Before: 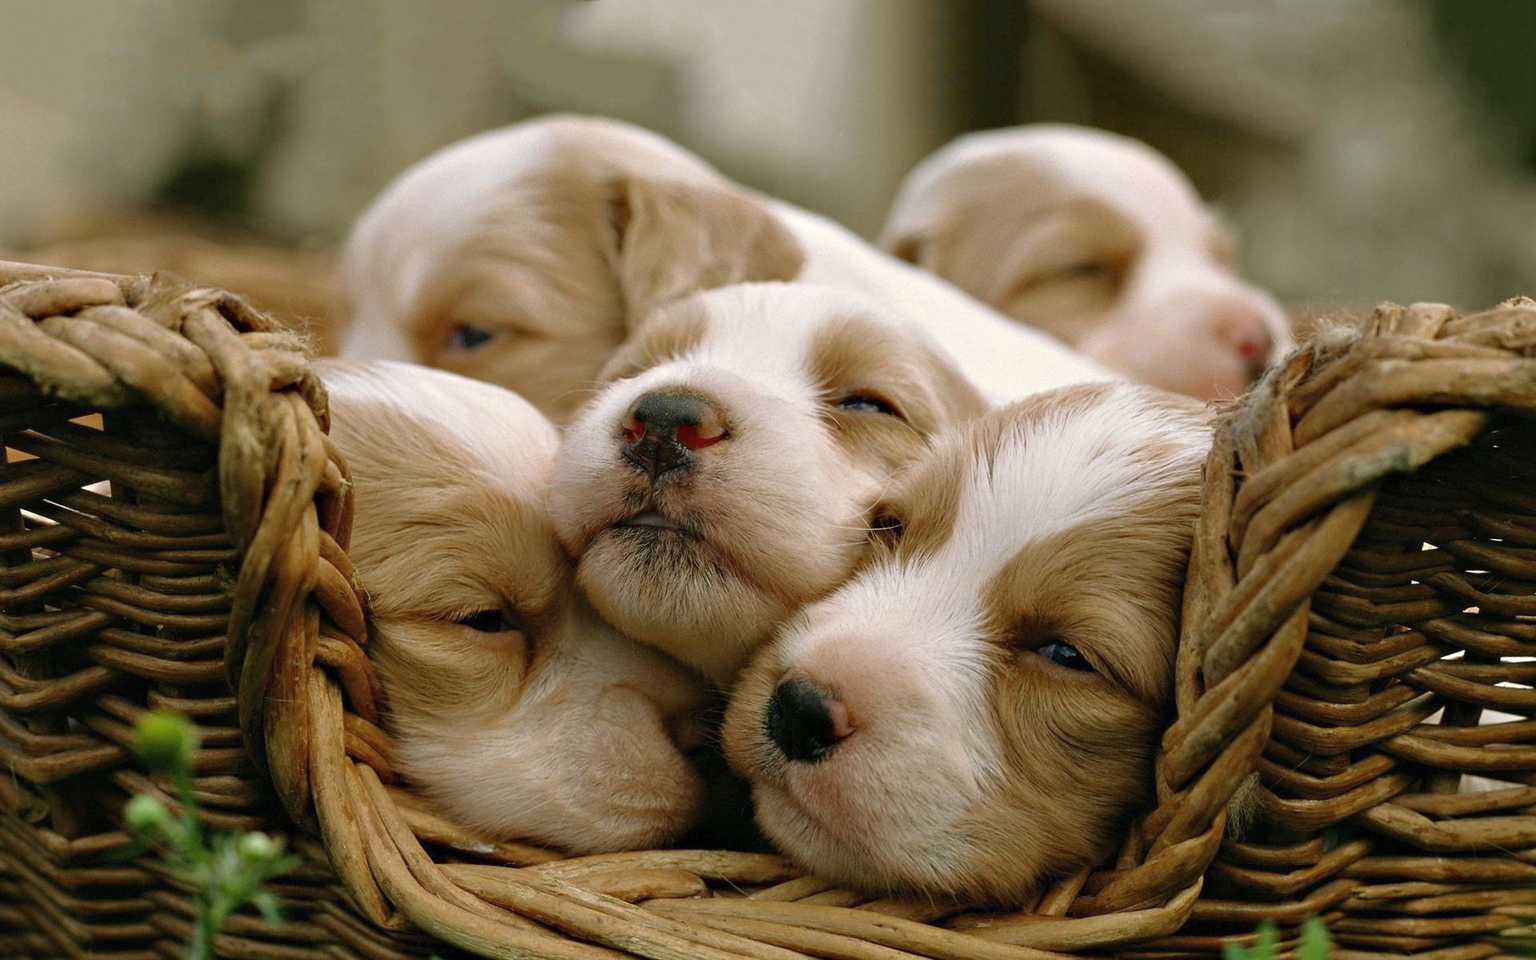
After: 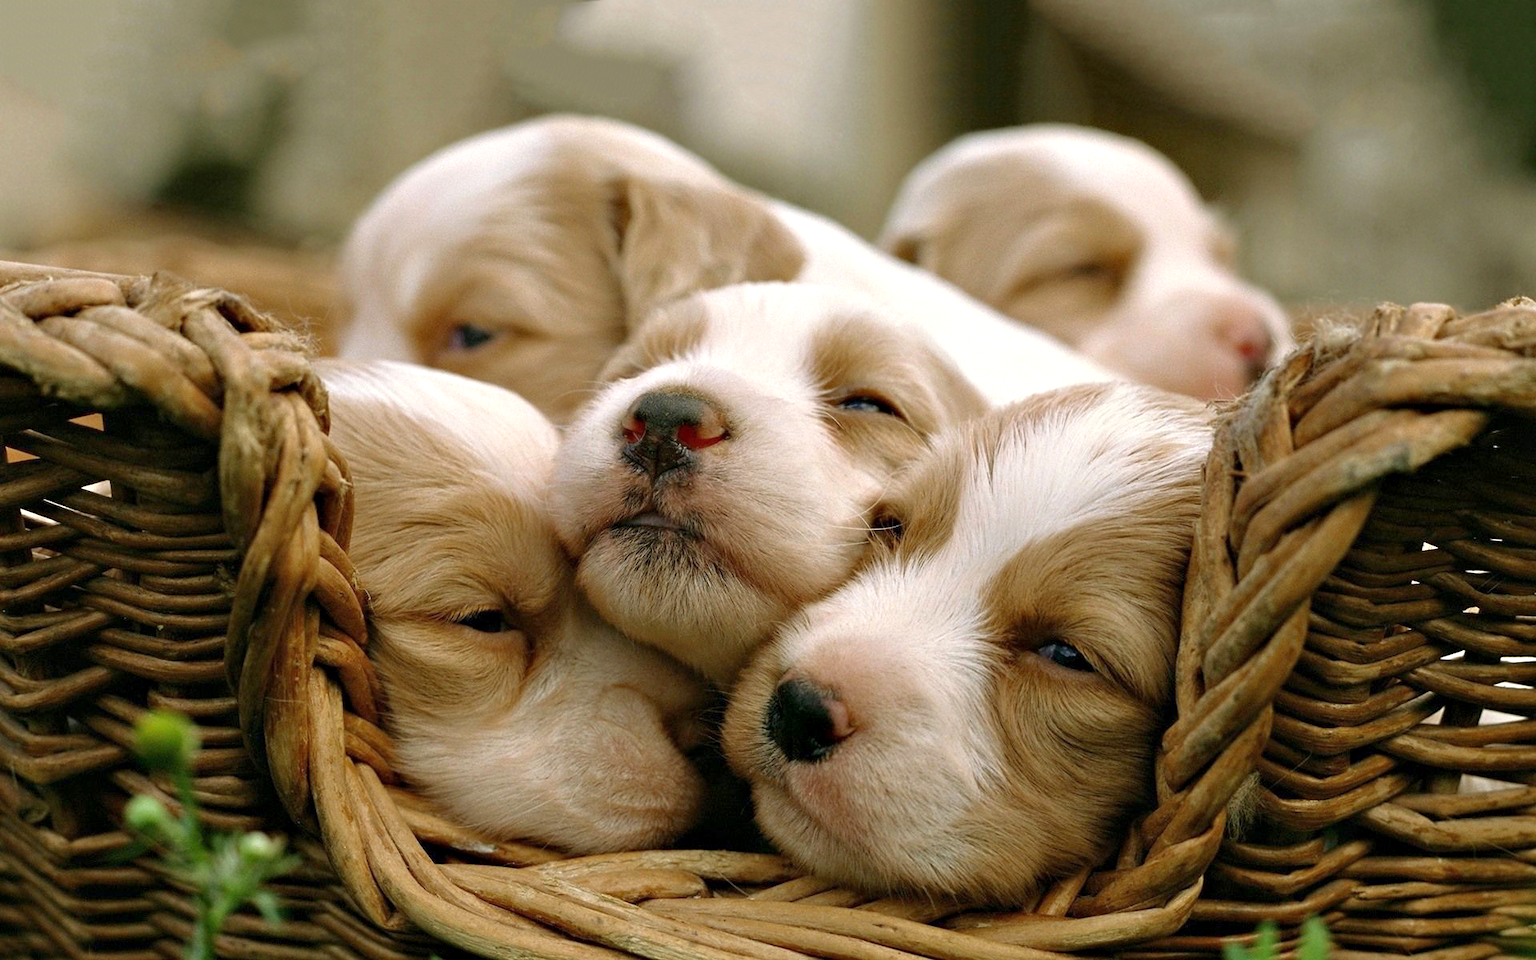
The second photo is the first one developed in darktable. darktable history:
exposure: black level correction 0.001, exposure 0.3 EV, compensate highlight preservation false
